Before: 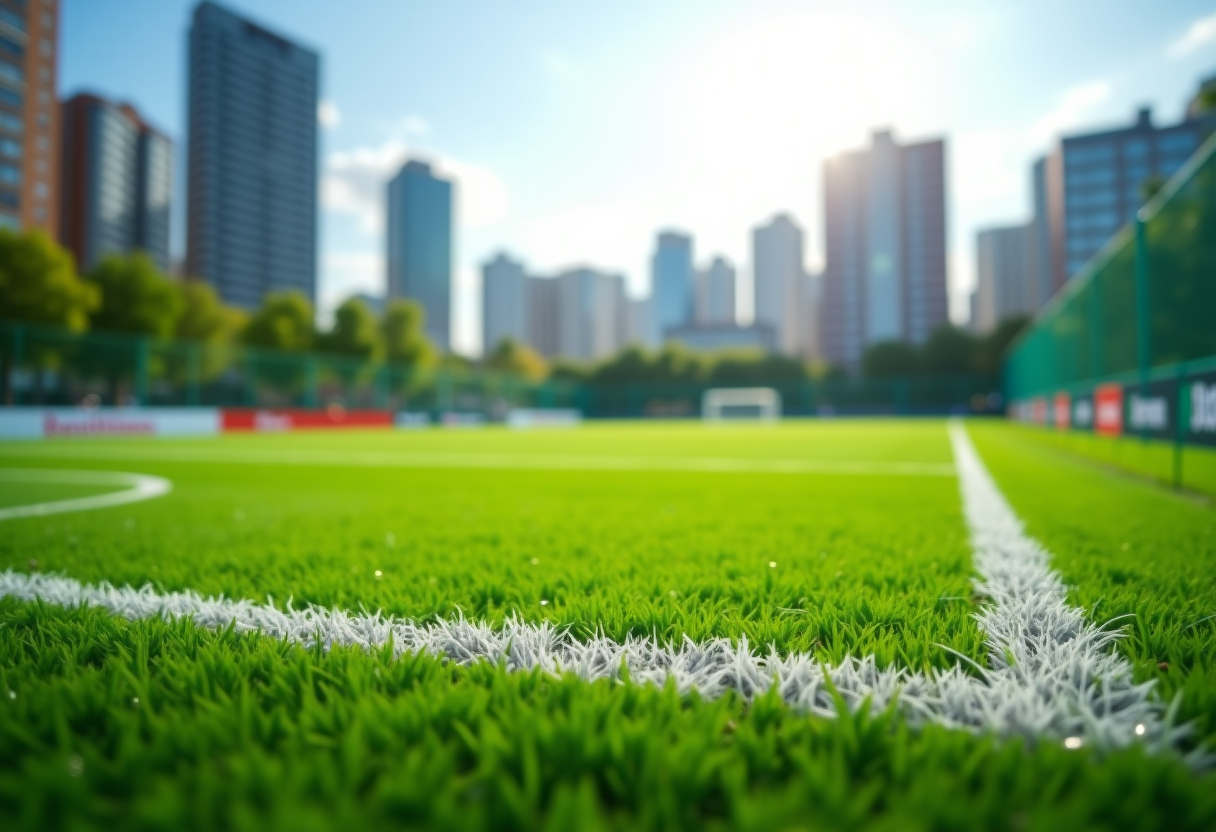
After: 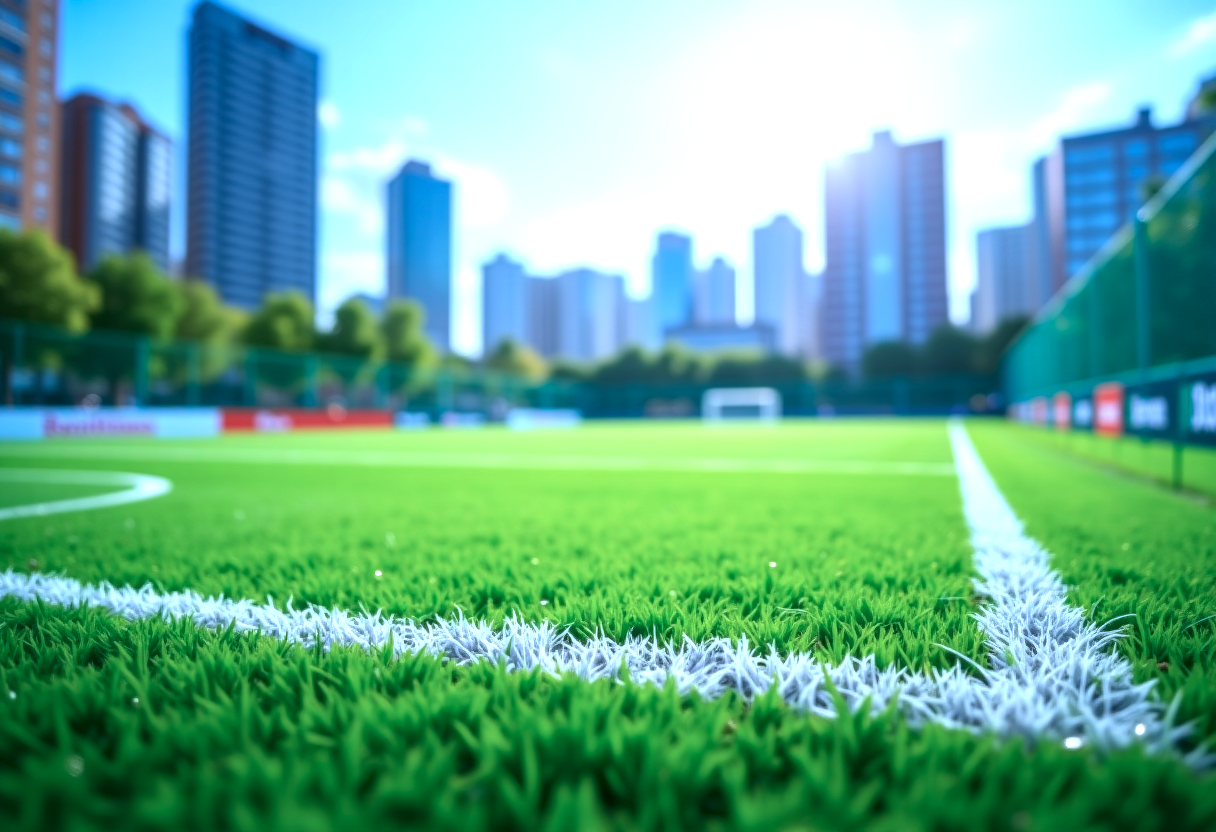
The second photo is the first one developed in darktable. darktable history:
local contrast: highlights 55%, shadows 52%, detail 130%, midtone range 0.459
color calibration: gray › normalize channels true, illuminant as shot in camera, adaptation linear Bradford (ICC v4), x 0.407, y 0.404, temperature 3587.65 K, gamut compression 0.024
exposure: exposure 0.48 EV, compensate highlight preservation false
